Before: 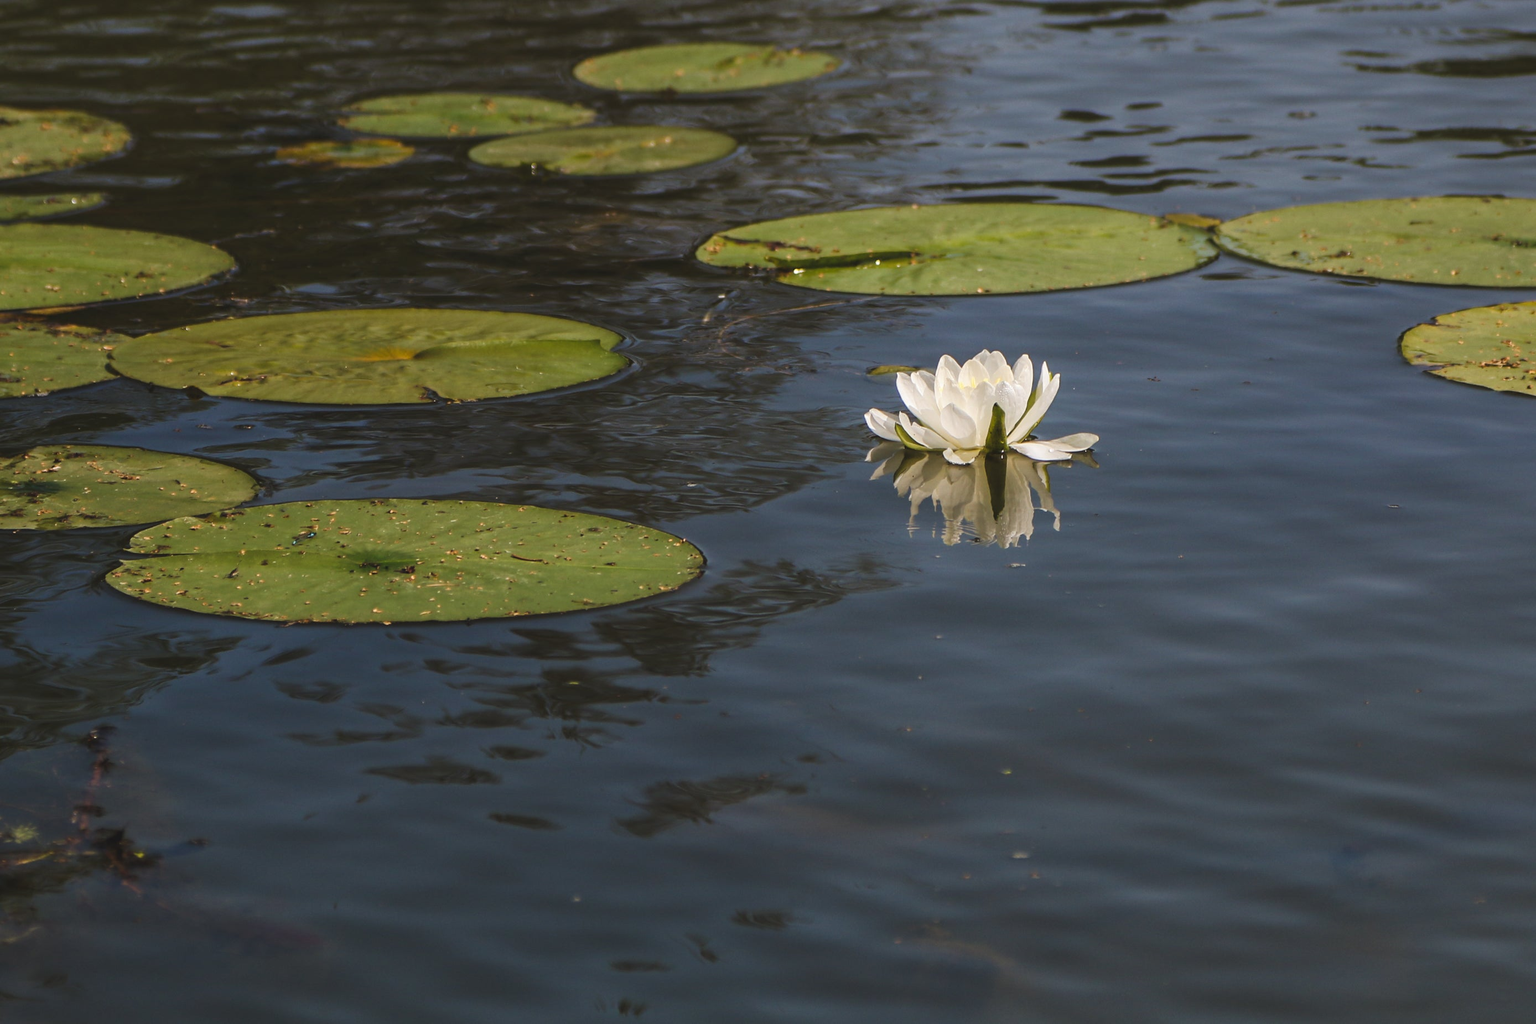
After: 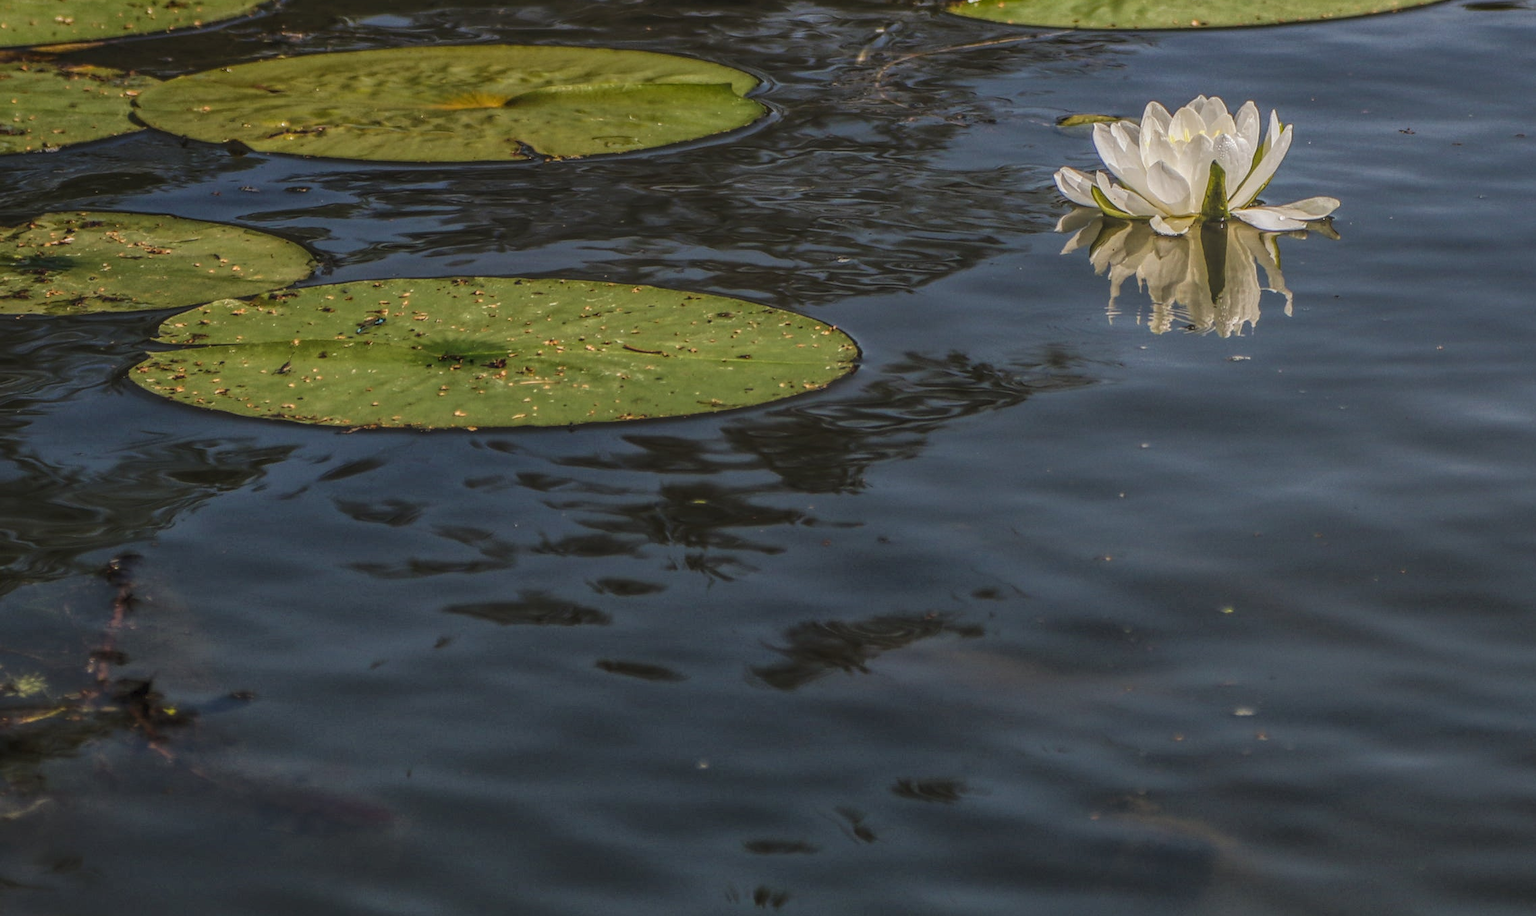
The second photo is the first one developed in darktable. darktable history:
crop: top 26.531%, right 17.959%
local contrast: highlights 20%, shadows 30%, detail 200%, midtone range 0.2
